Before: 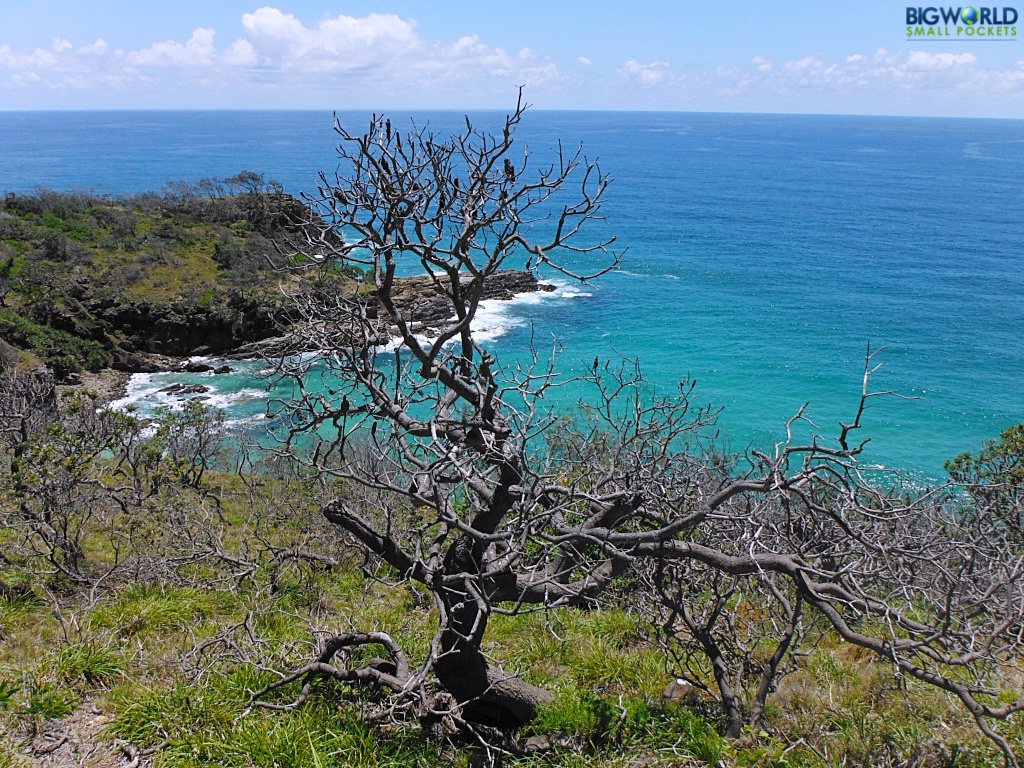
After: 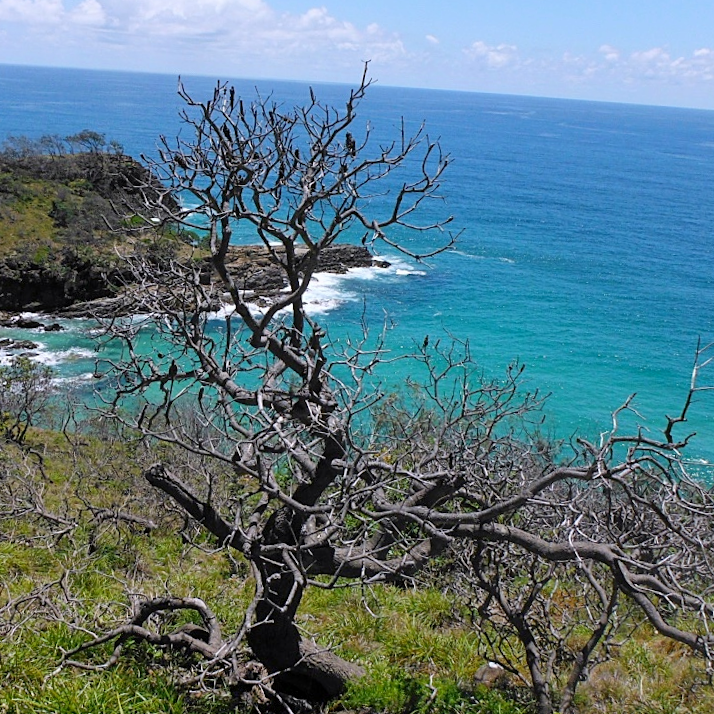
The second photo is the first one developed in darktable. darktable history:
crop and rotate: angle -3.27°, left 14.277%, top 0.028%, right 10.766%, bottom 0.028%
exposure: black level correction 0.001, compensate highlight preservation false
